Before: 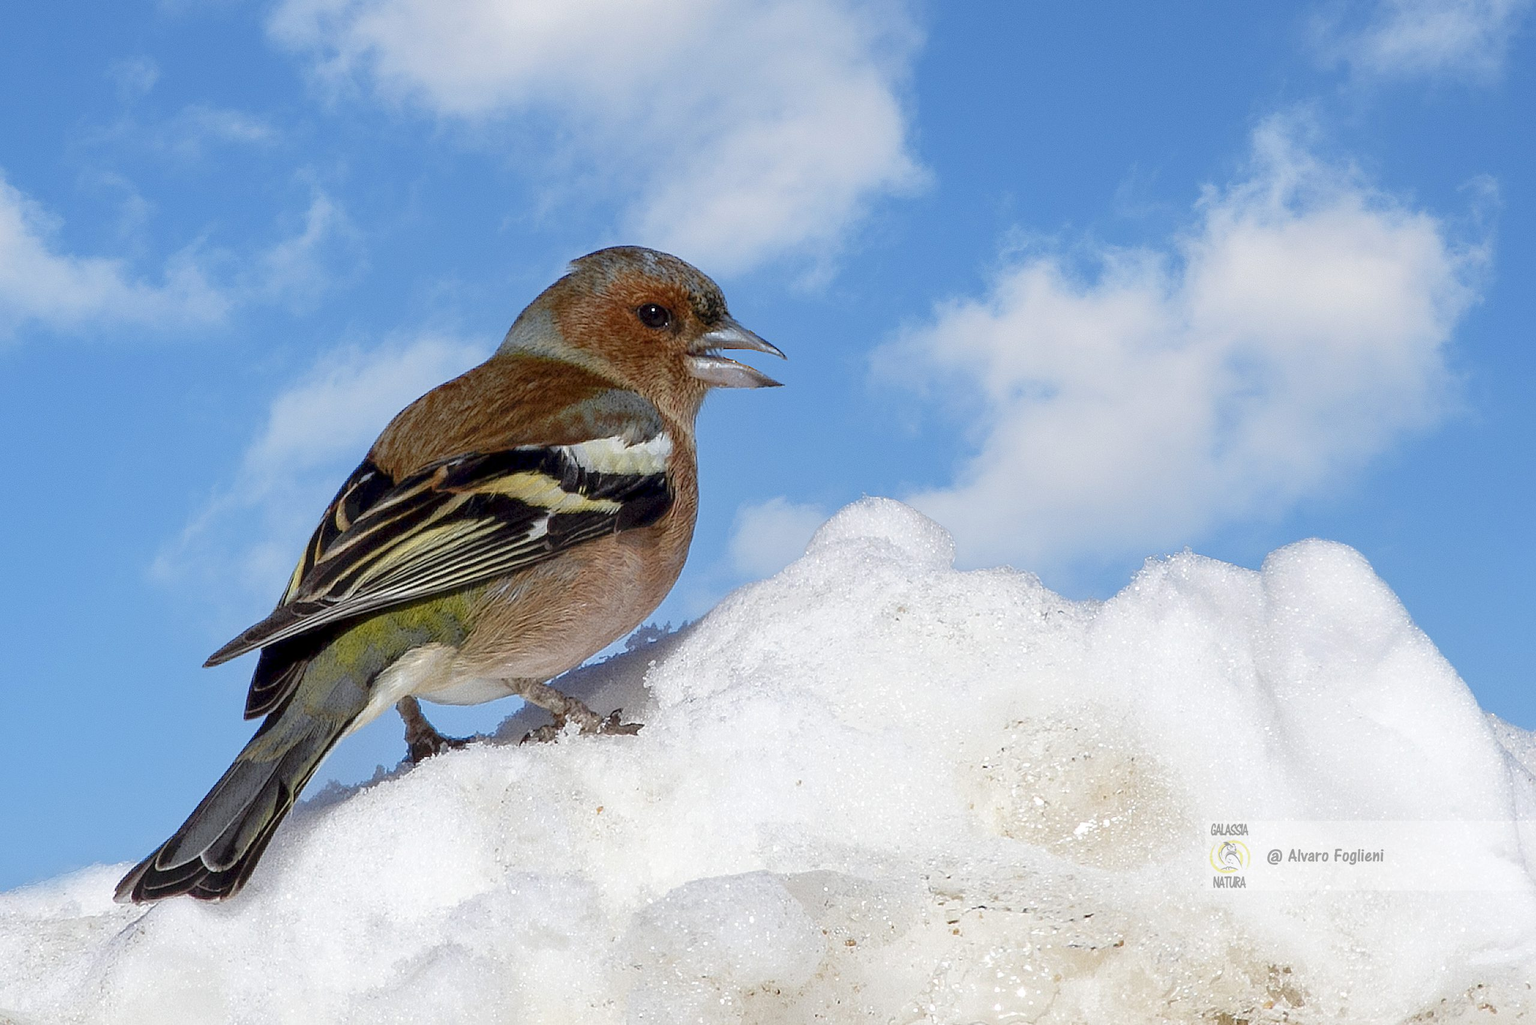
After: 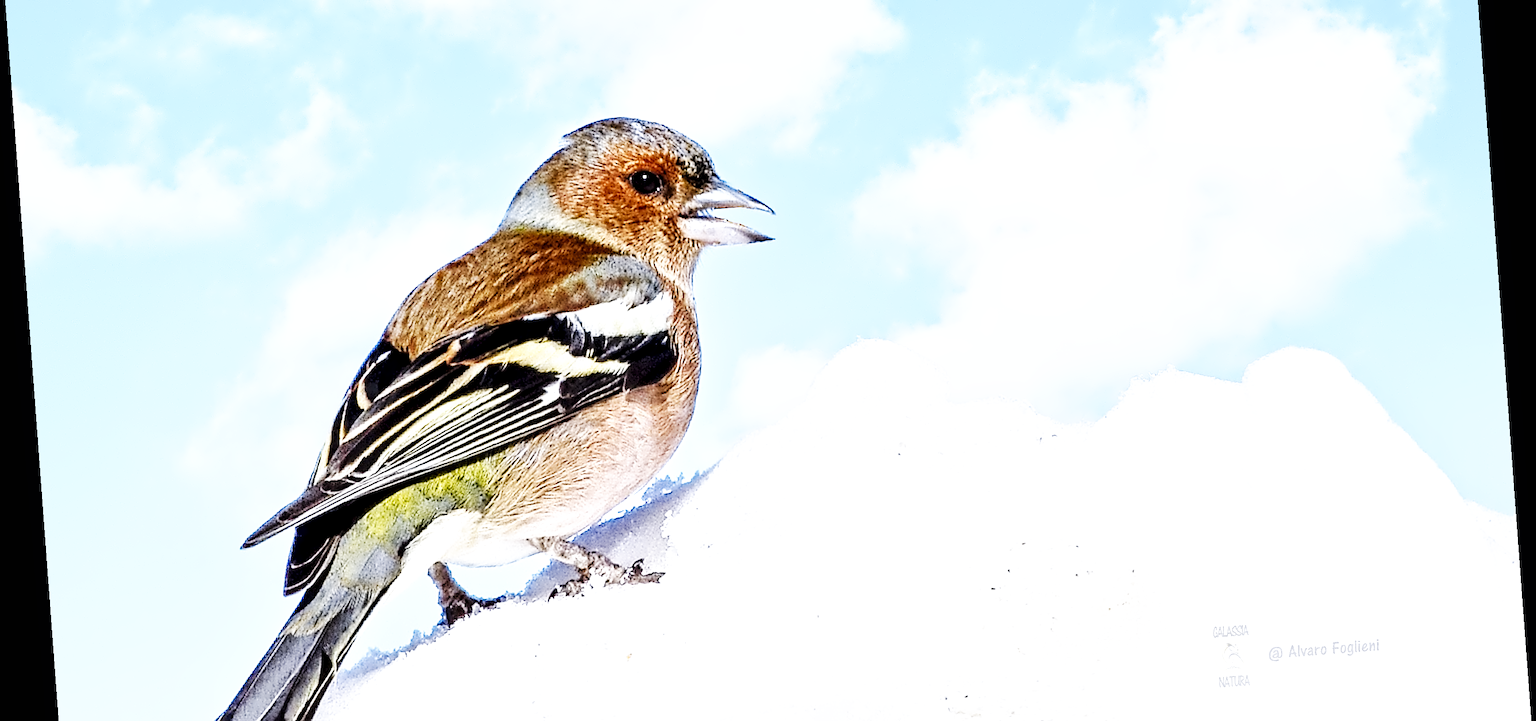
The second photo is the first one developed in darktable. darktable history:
contrast equalizer: octaves 7, y [[0.5, 0.542, 0.583, 0.625, 0.667, 0.708], [0.5 ×6], [0.5 ×6], [0, 0.033, 0.067, 0.1, 0.133, 0.167], [0, 0.05, 0.1, 0.15, 0.2, 0.25]]
exposure: exposure 0.785 EV, compensate highlight preservation false
white balance: red 0.984, blue 1.059
local contrast: mode bilateral grid, contrast 20, coarseness 50, detail 120%, midtone range 0.2
crop: top 16.727%, bottom 16.727%
rotate and perspective: rotation -4.25°, automatic cropping off
base curve: curves: ch0 [(0, 0) (0.007, 0.004) (0.027, 0.03) (0.046, 0.07) (0.207, 0.54) (0.442, 0.872) (0.673, 0.972) (1, 1)], preserve colors none
